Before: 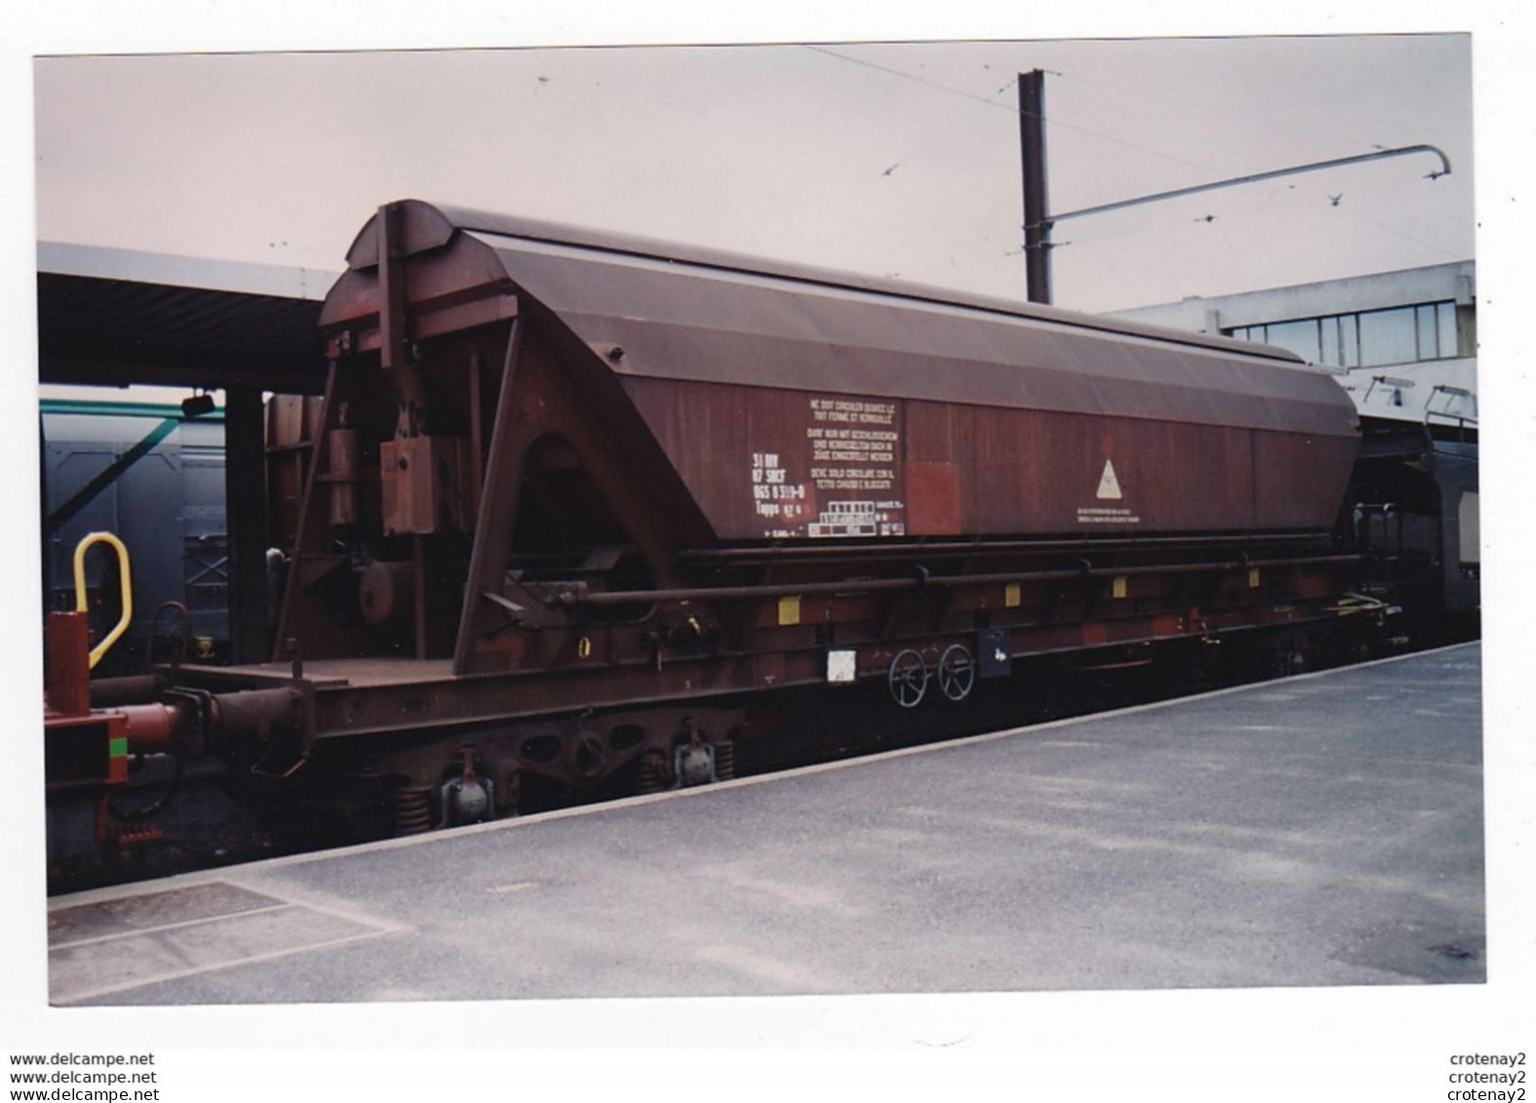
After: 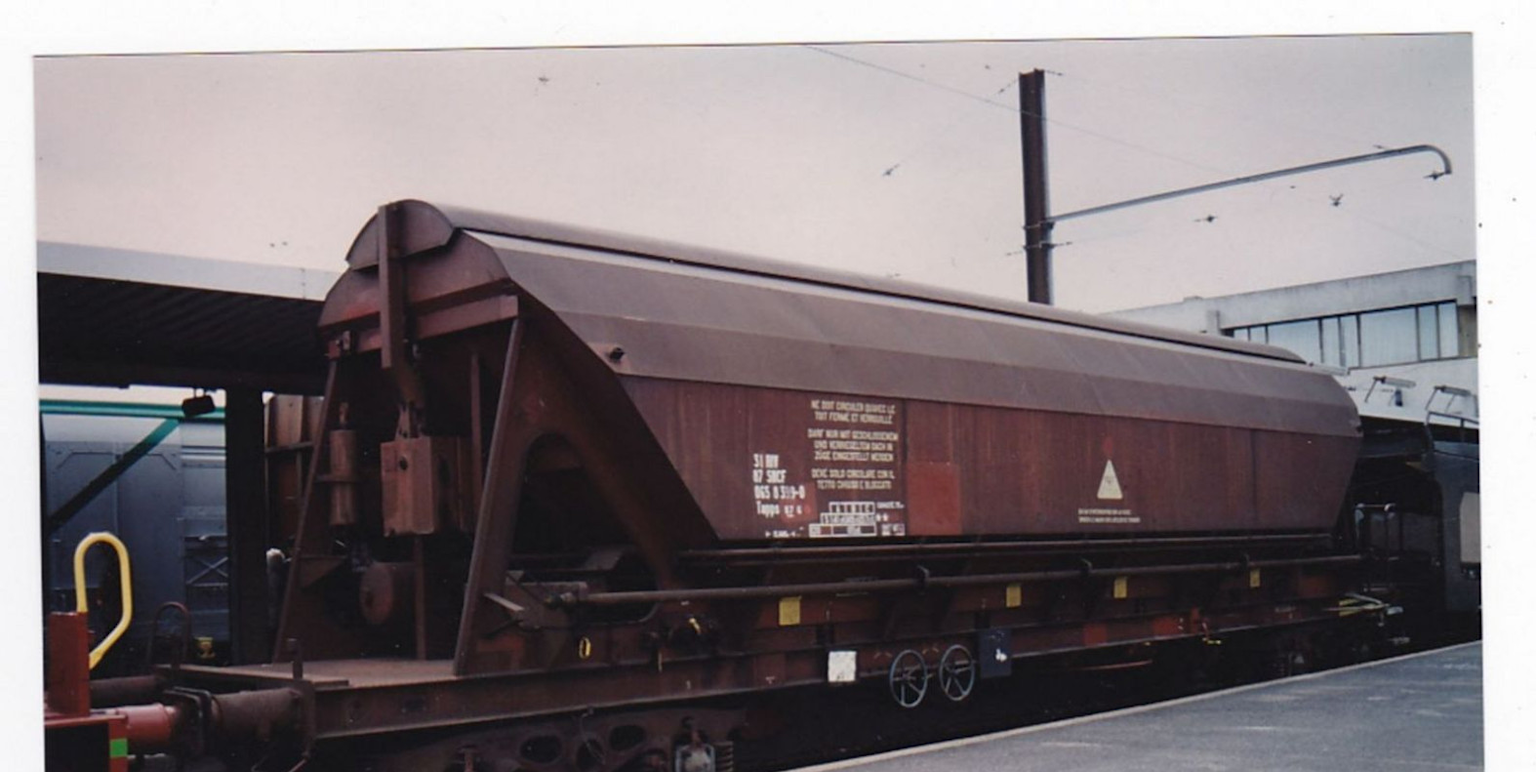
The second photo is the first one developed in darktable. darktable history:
crop: right 0%, bottom 29.144%
